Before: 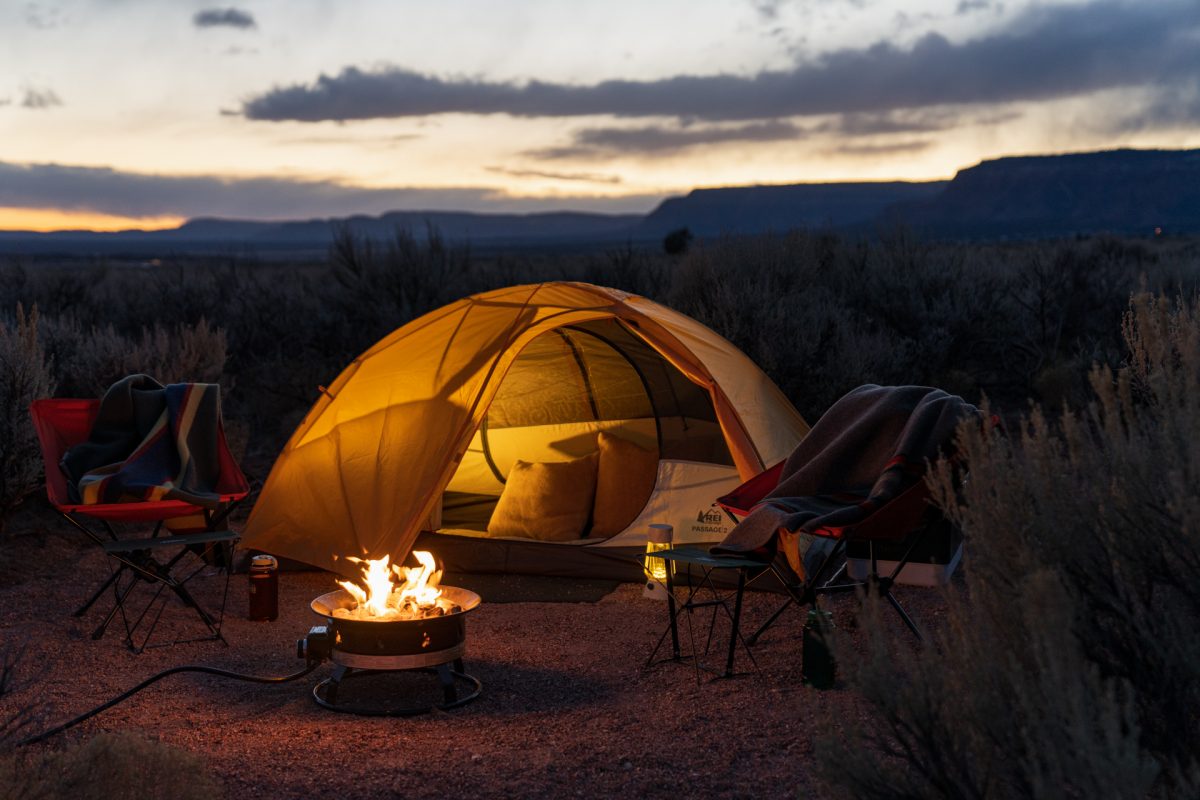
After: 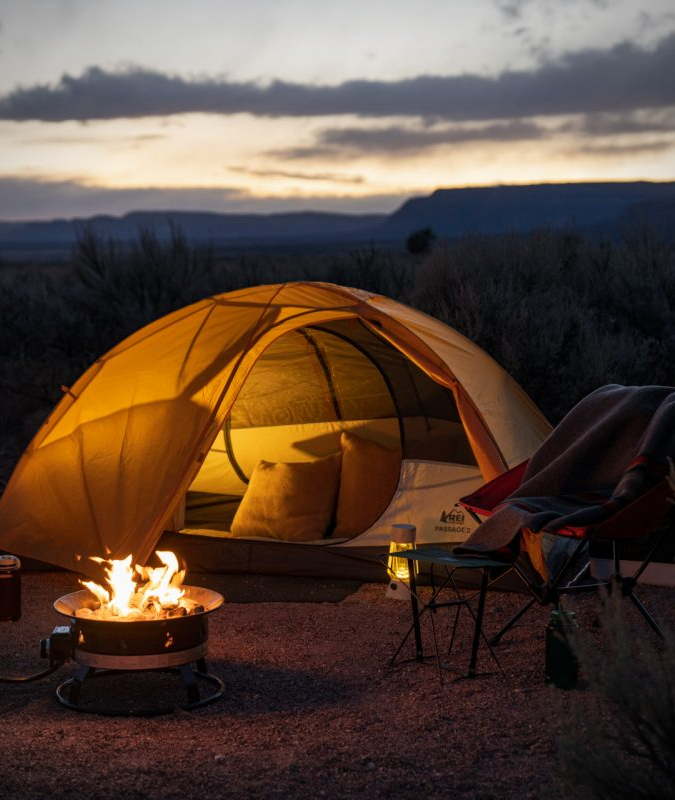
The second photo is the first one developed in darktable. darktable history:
crop: left 21.496%, right 22.254%
vignetting: on, module defaults
